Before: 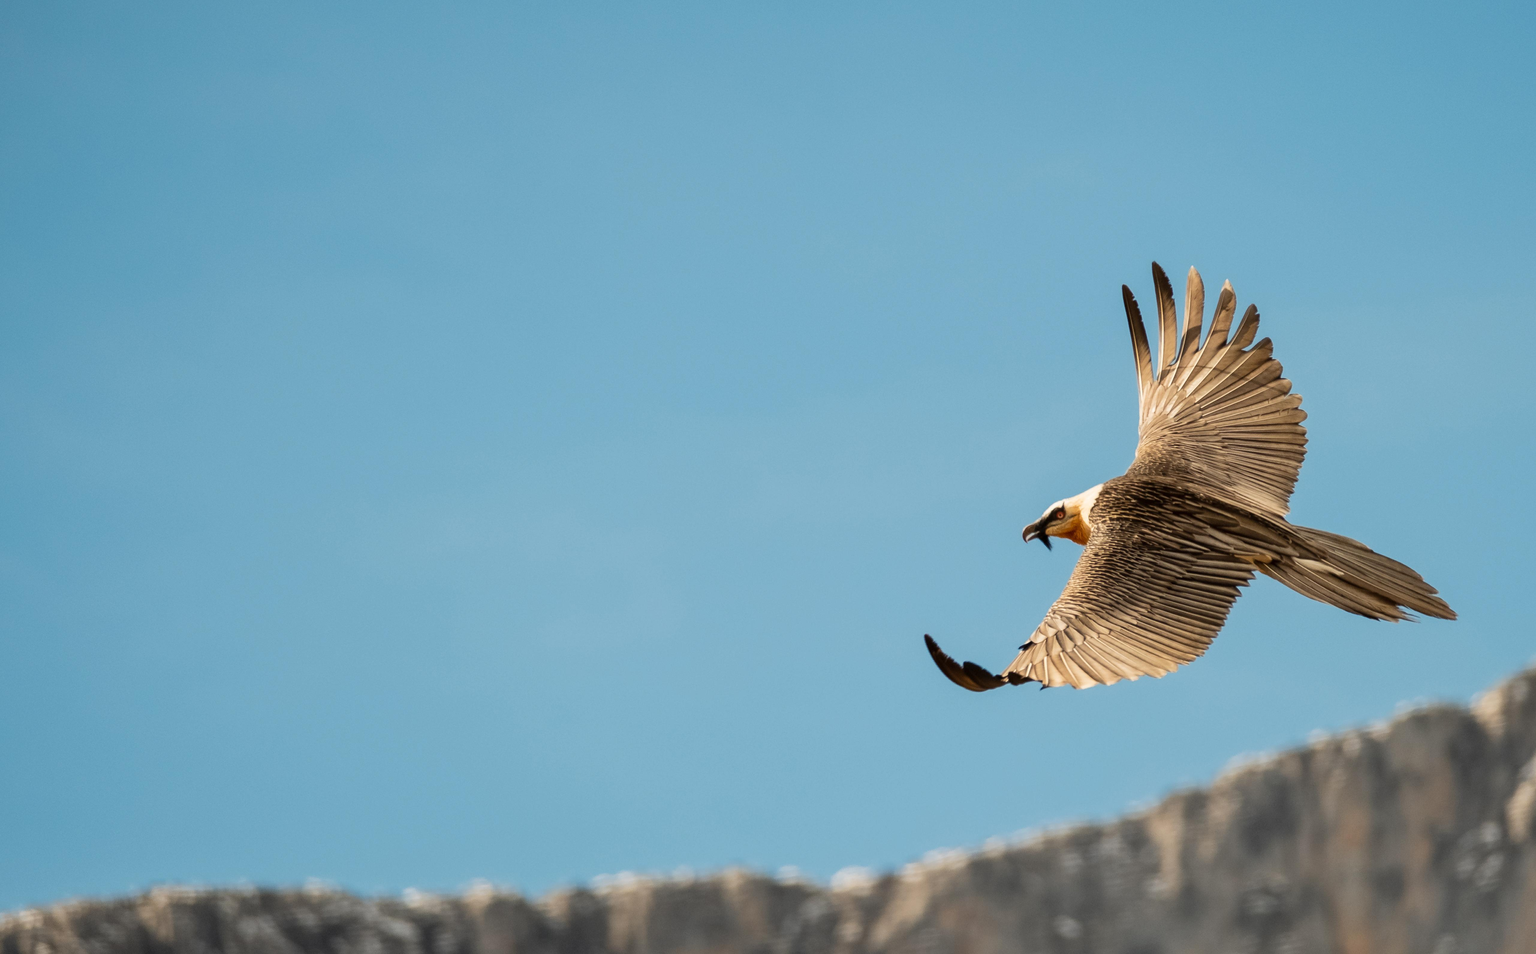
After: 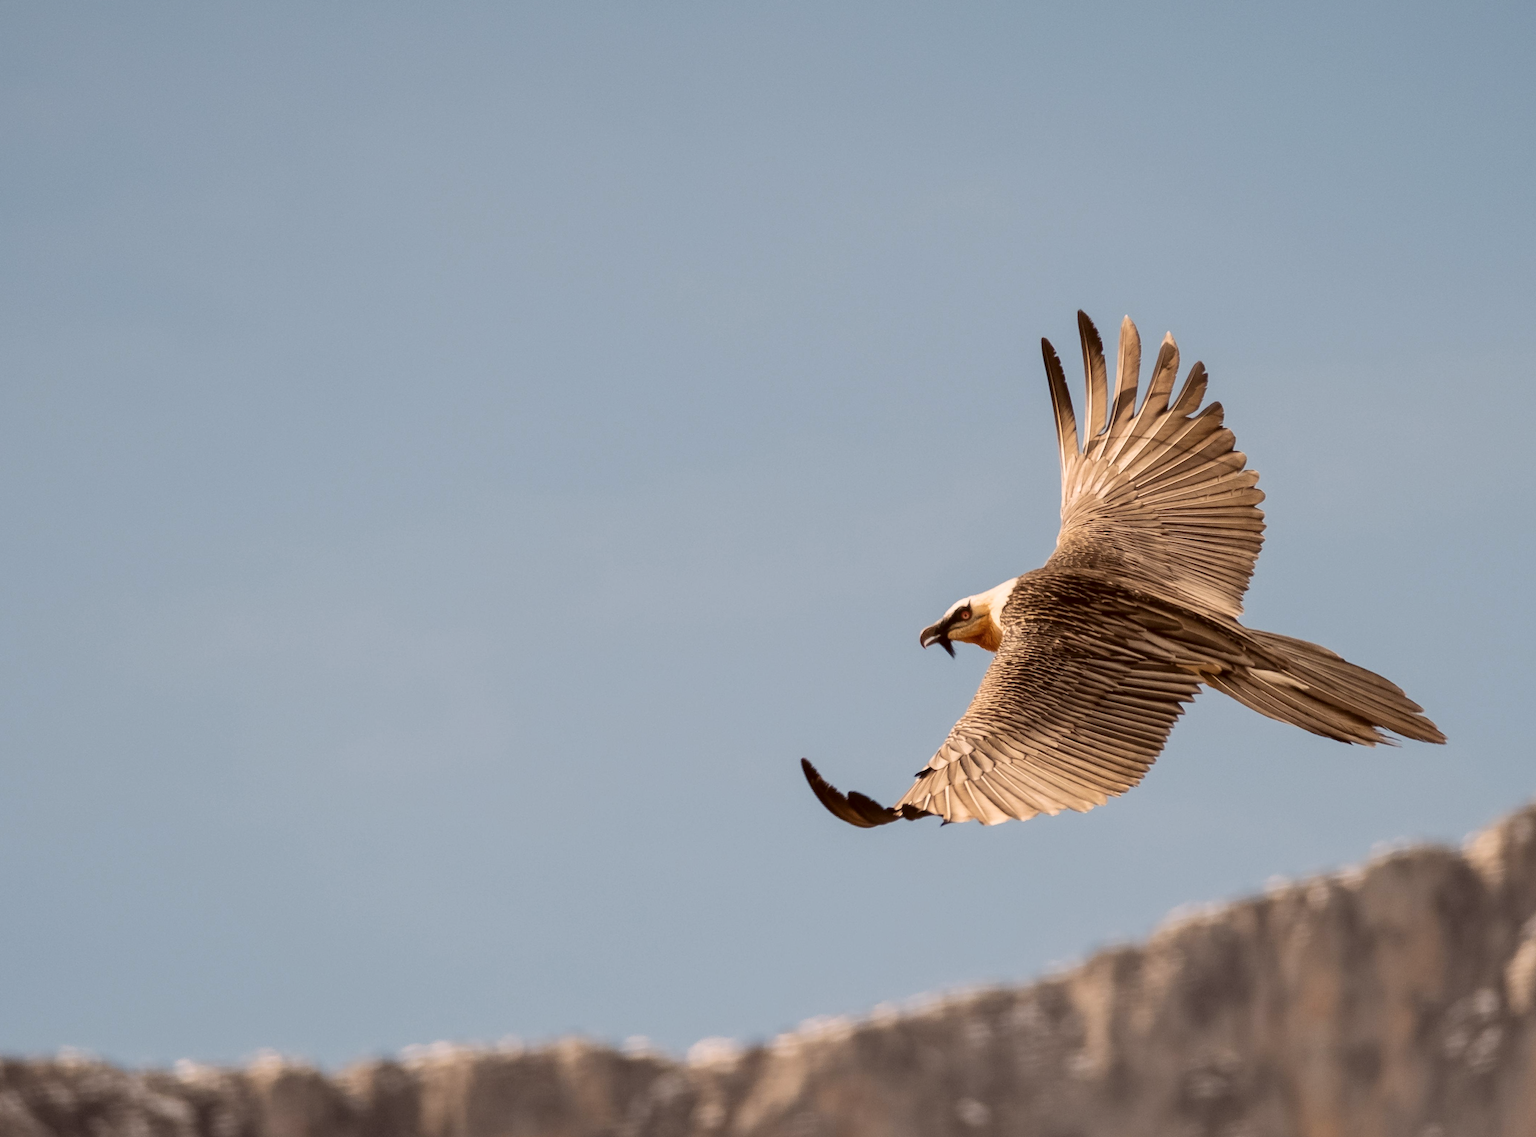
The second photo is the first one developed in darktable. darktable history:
rotate and perspective: rotation 0.192°, lens shift (horizontal) -0.015, crop left 0.005, crop right 0.996, crop top 0.006, crop bottom 0.99
crop: left 16.145%
color correction: highlights a* 10.21, highlights b* 9.79, shadows a* 8.61, shadows b* 7.88, saturation 0.8
white balance: red 0.982, blue 1.018
